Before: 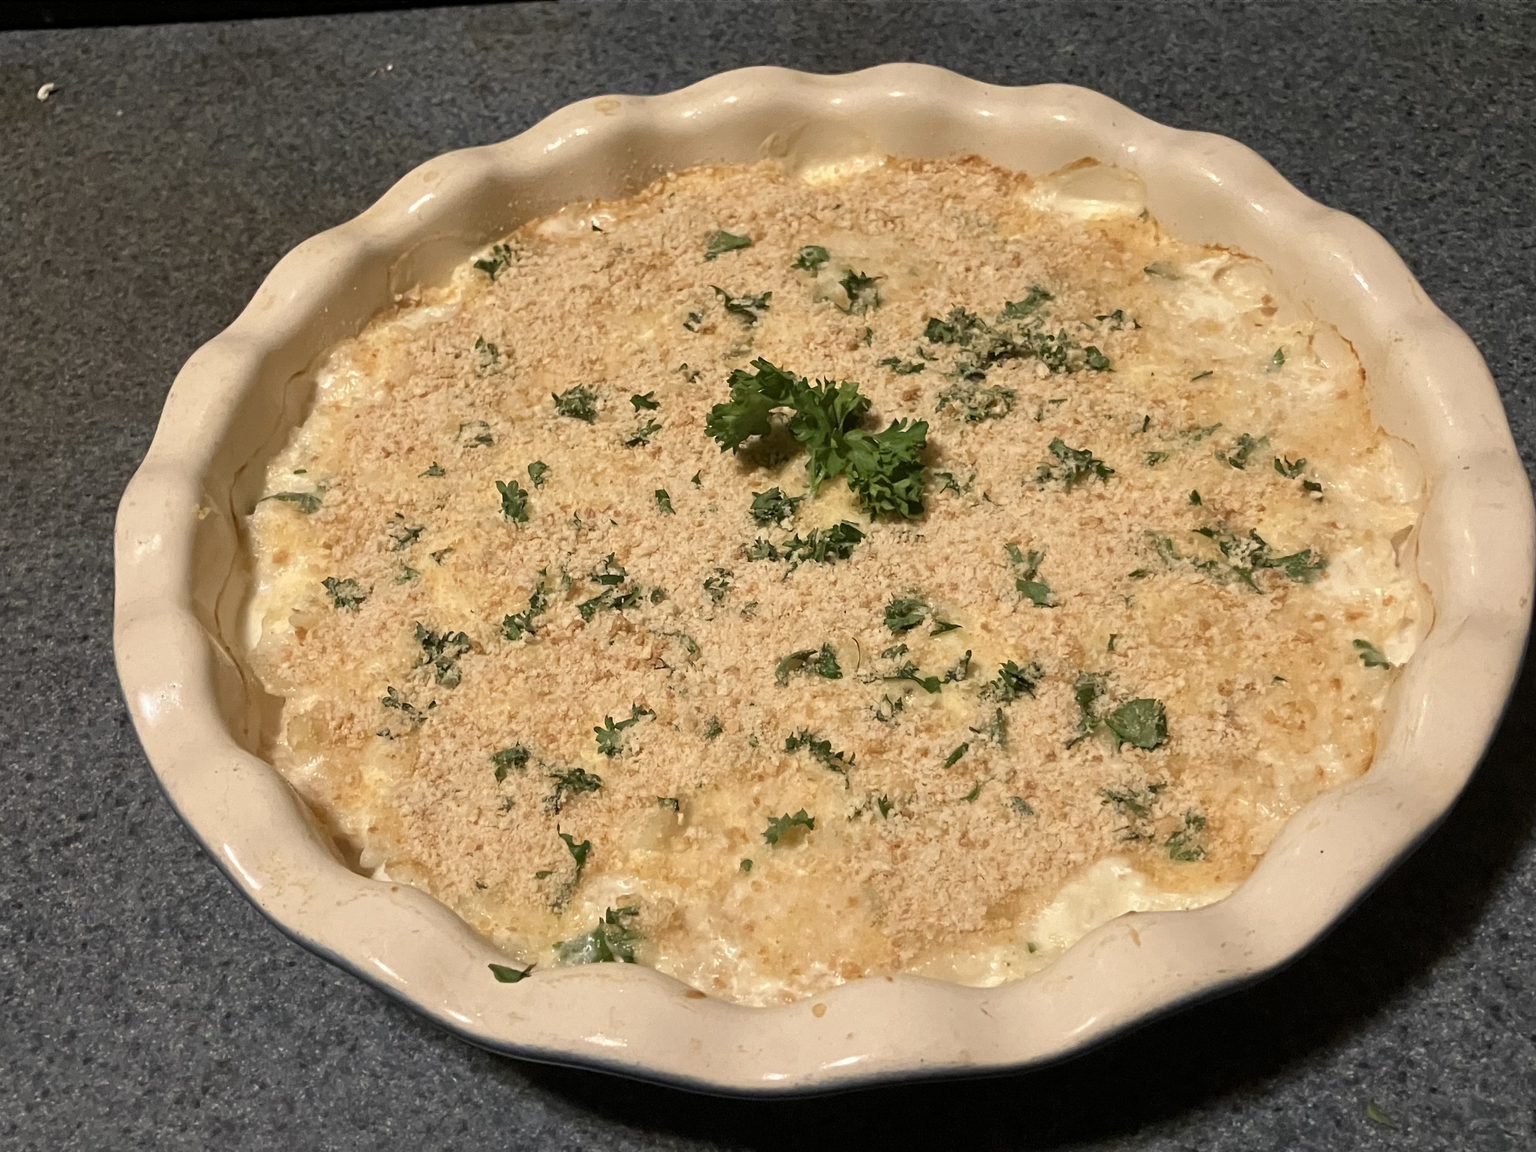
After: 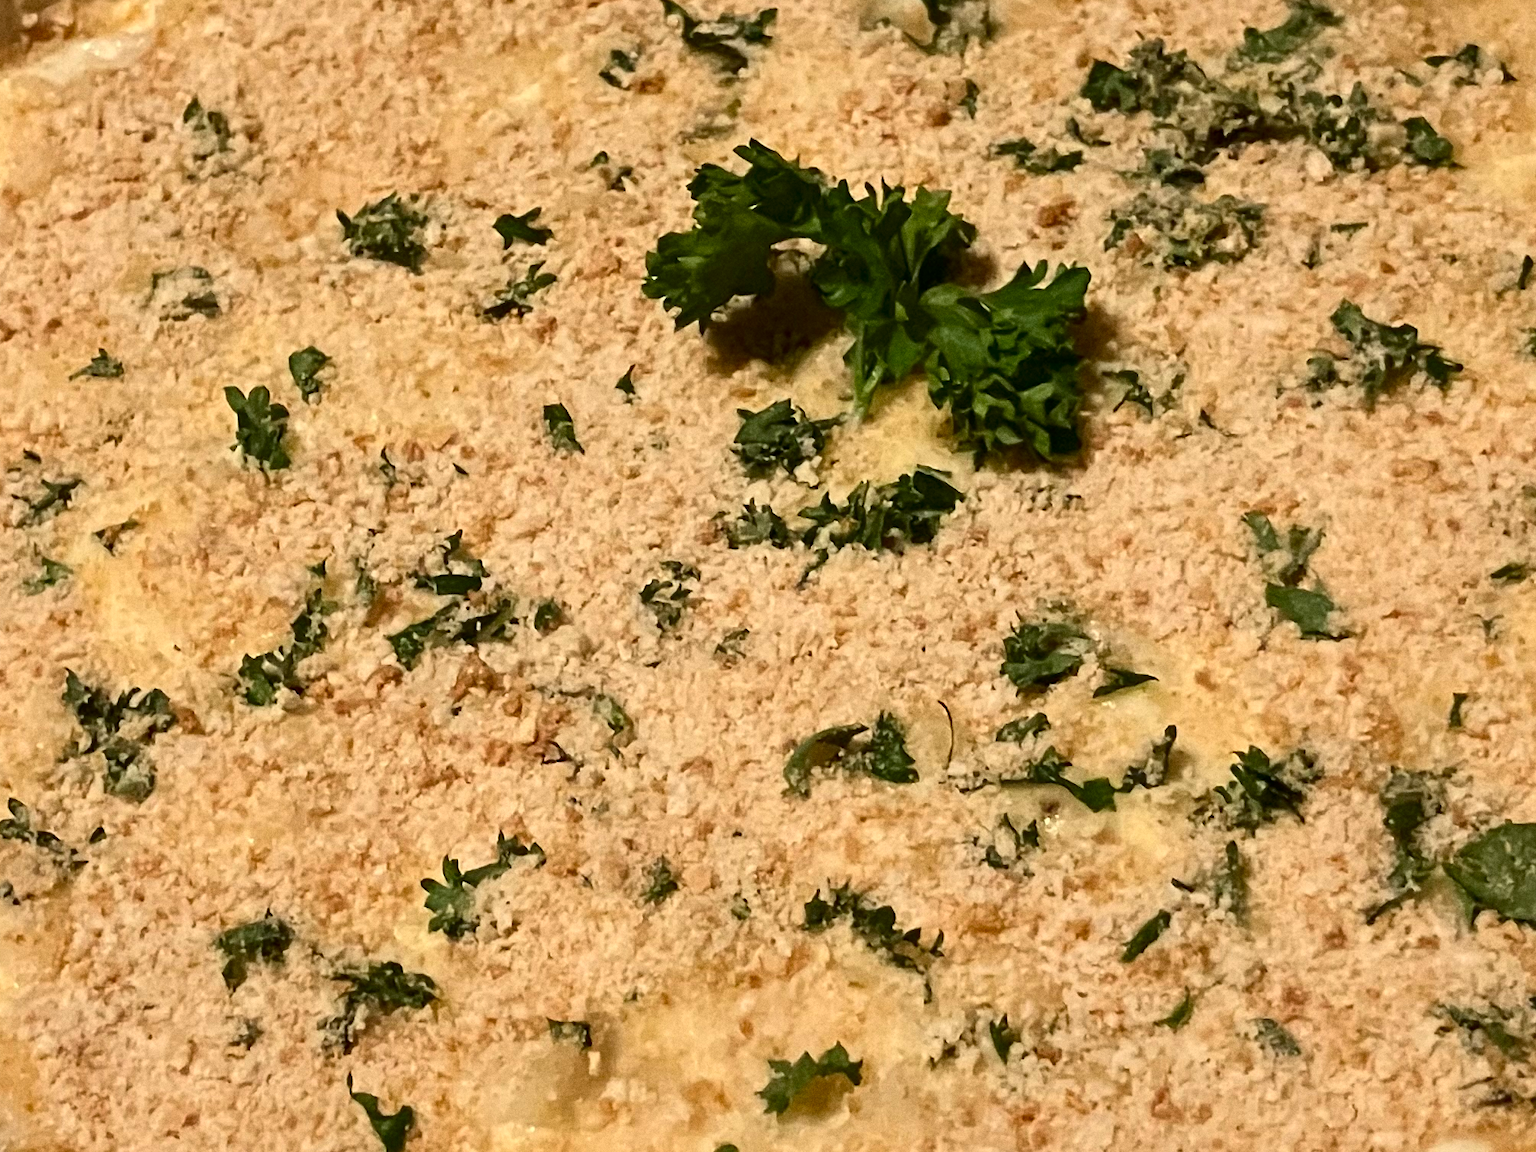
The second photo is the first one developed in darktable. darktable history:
contrast brightness saturation: contrast 0.2, brightness -0.11, saturation 0.1
crop: left 25%, top 25%, right 25%, bottom 25%
grain: coarseness 0.09 ISO
